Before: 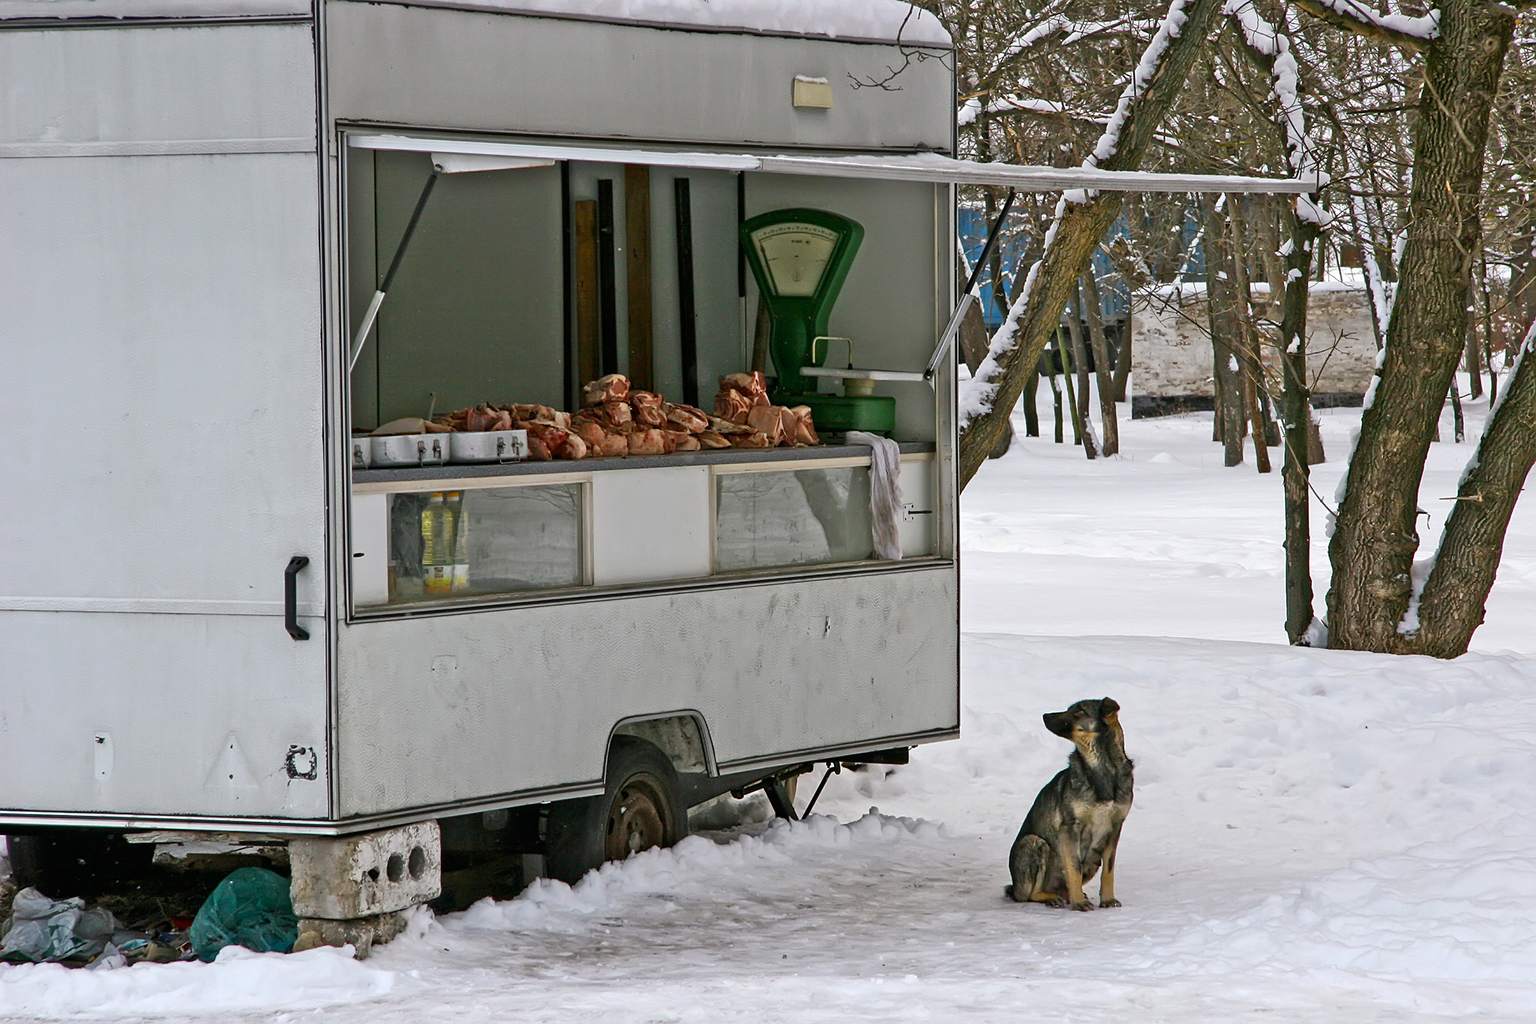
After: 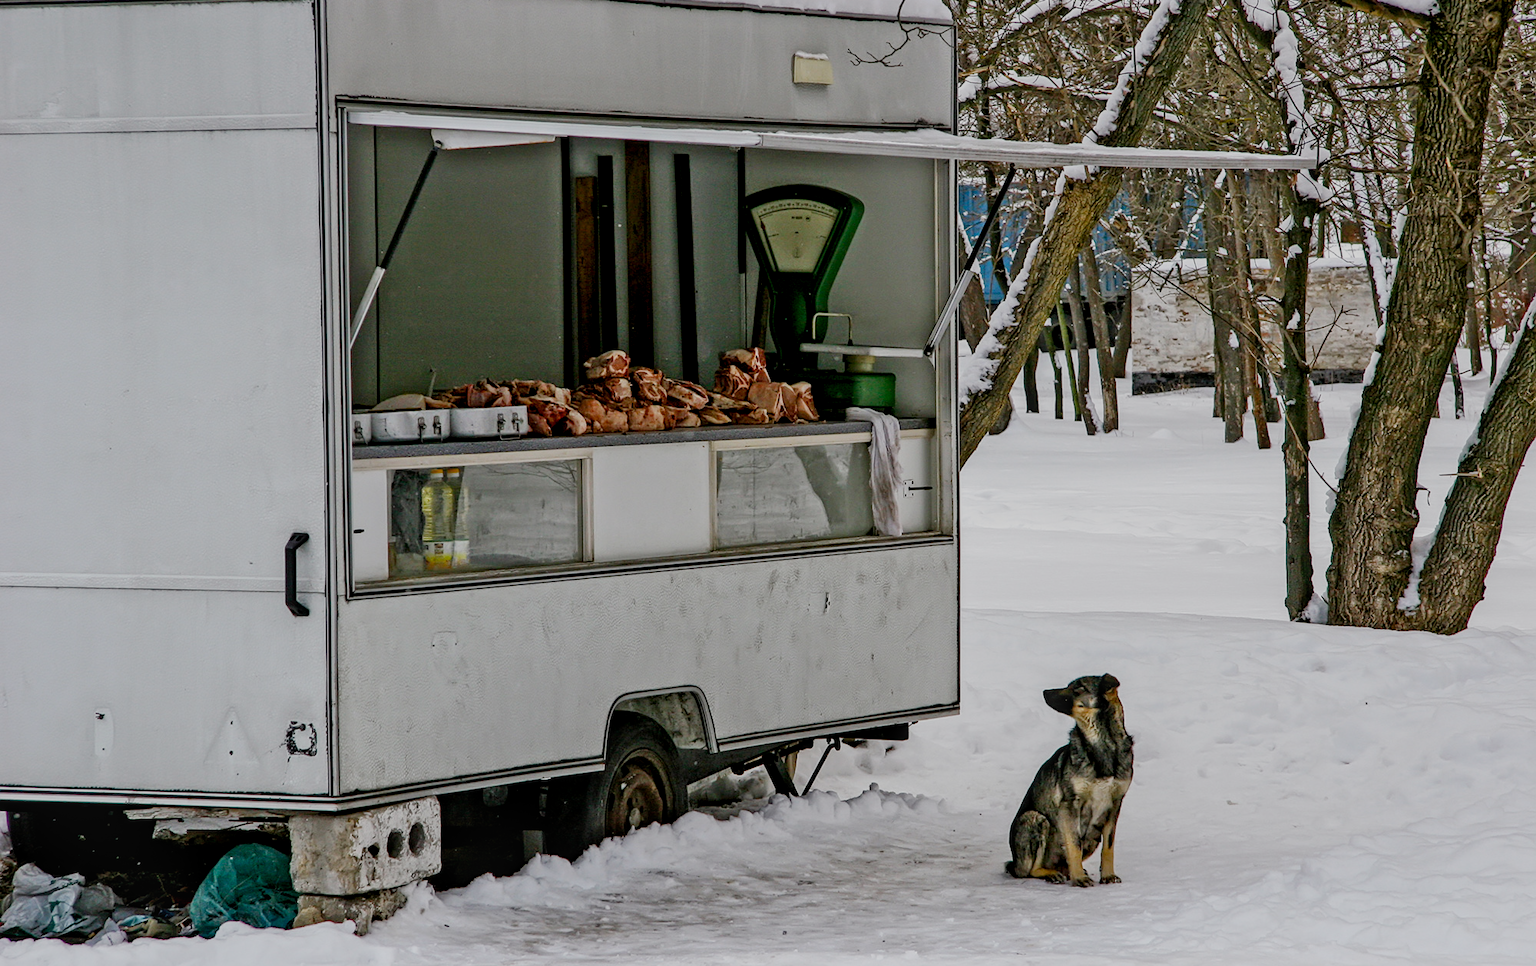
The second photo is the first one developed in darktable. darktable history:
filmic rgb: black relative exposure -7.19 EV, white relative exposure 5.39 EV, hardness 3.03, preserve chrominance no, color science v4 (2020), contrast in shadows soft
crop and rotate: top 2.327%, bottom 3.294%
local contrast: on, module defaults
